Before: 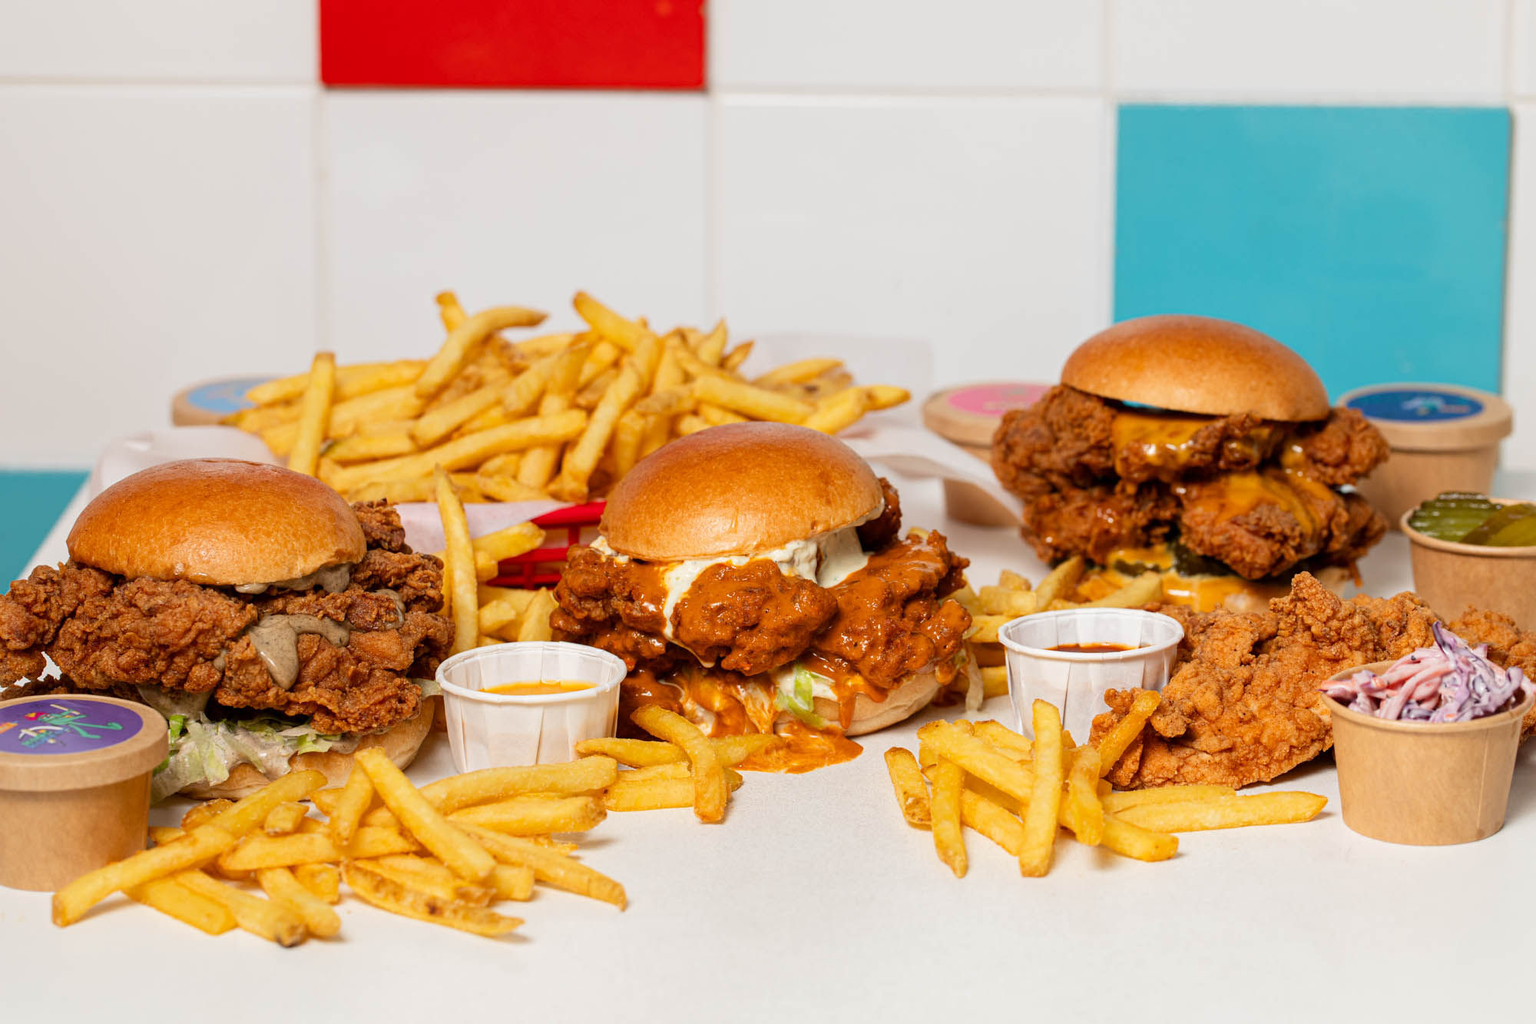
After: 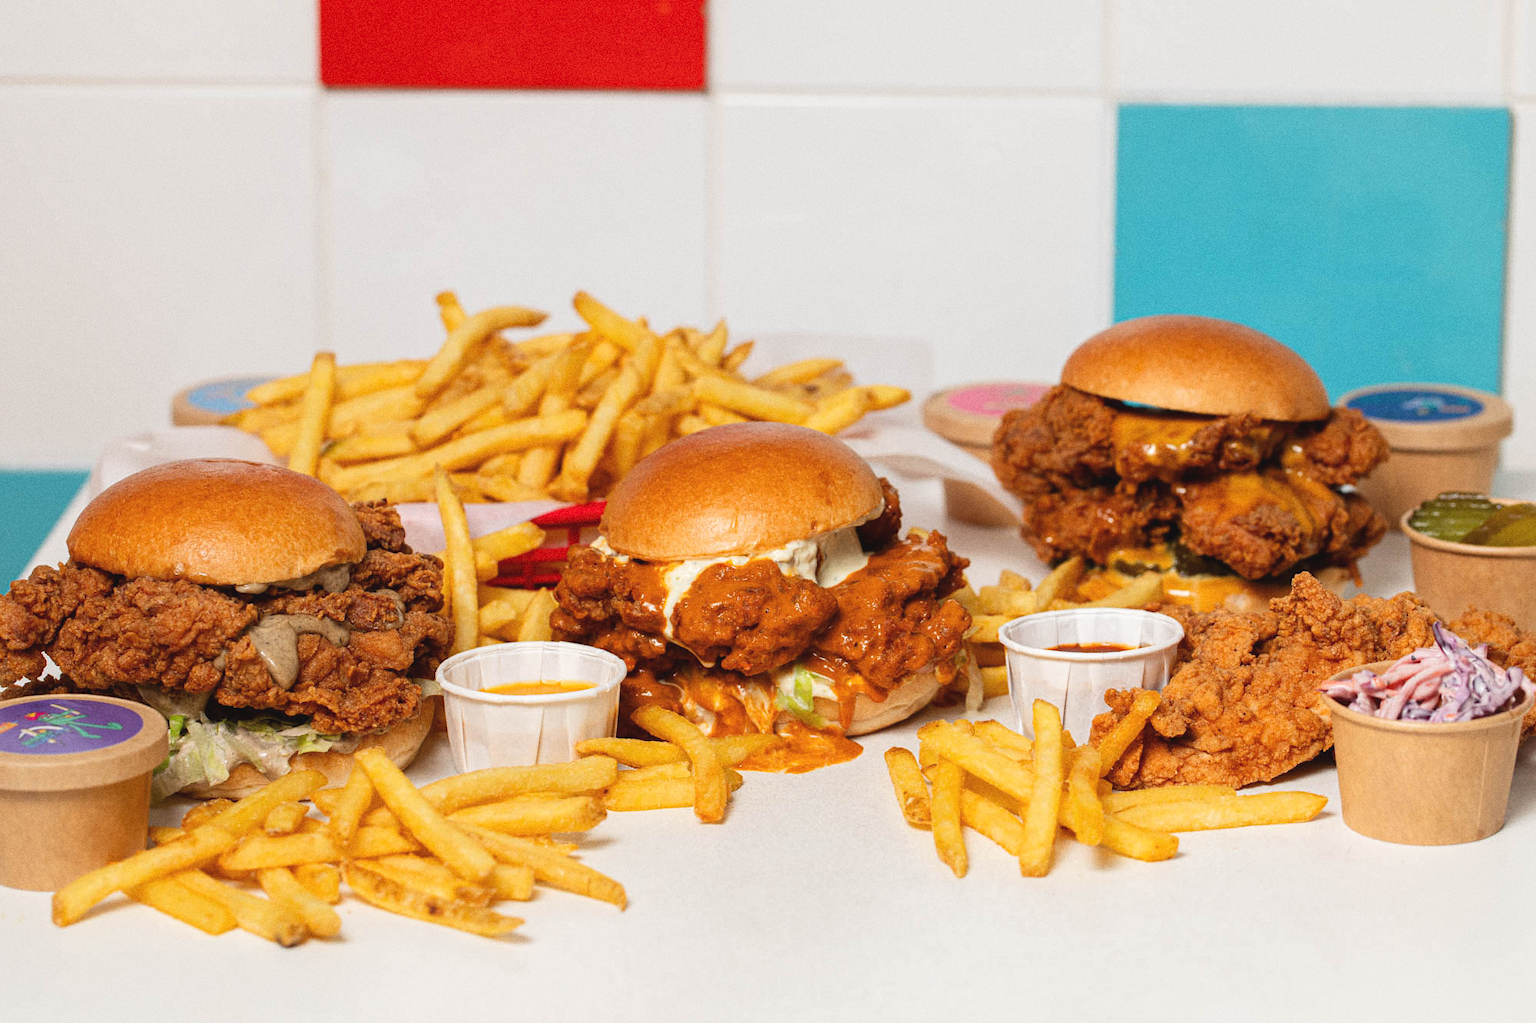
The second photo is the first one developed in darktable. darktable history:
grain: on, module defaults
exposure: black level correction -0.005, exposure 0.054 EV, compensate highlight preservation false
